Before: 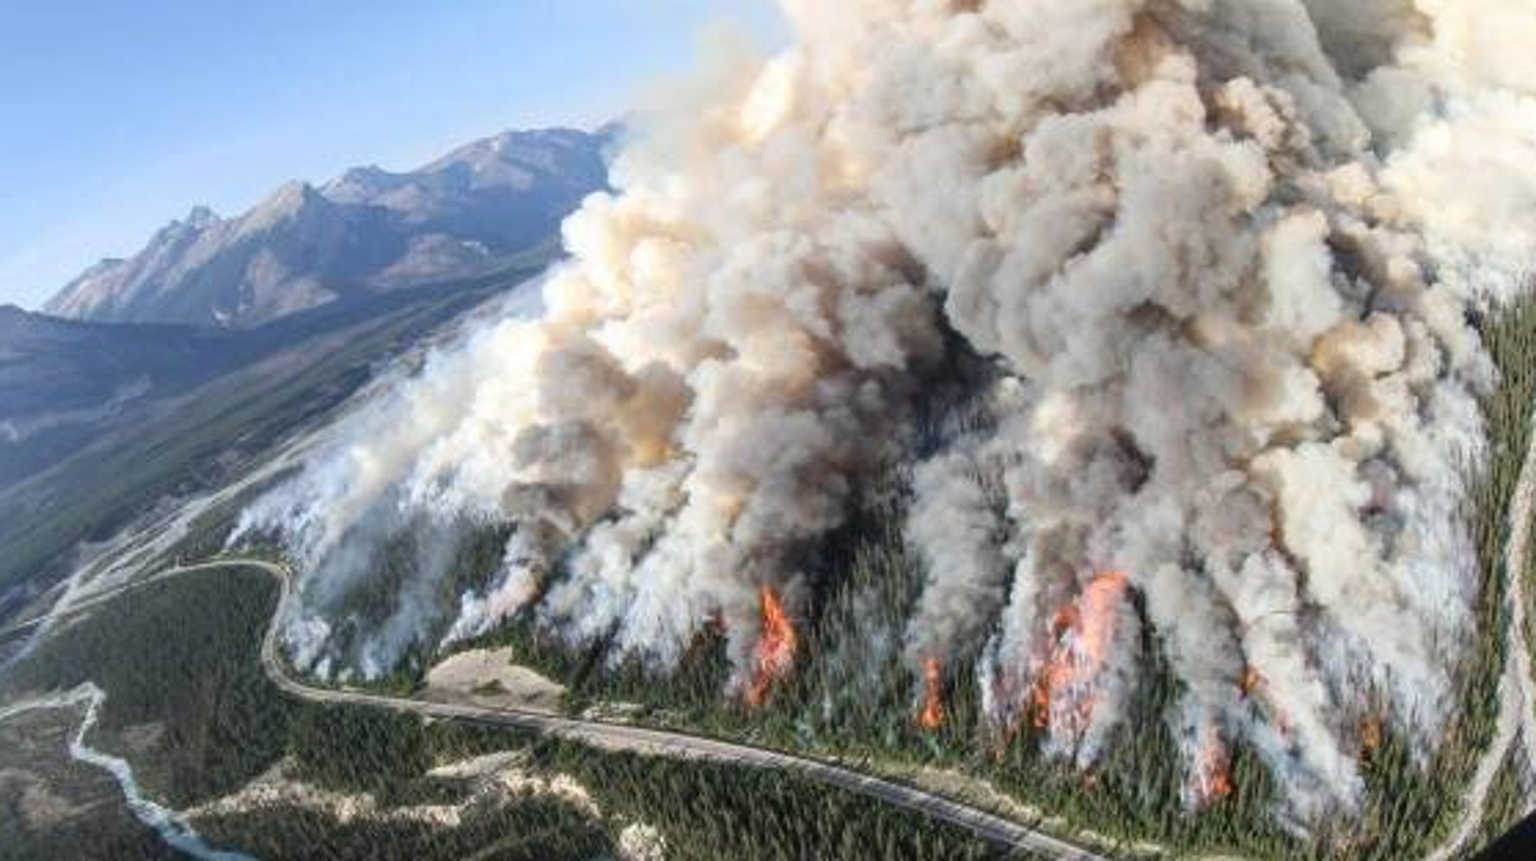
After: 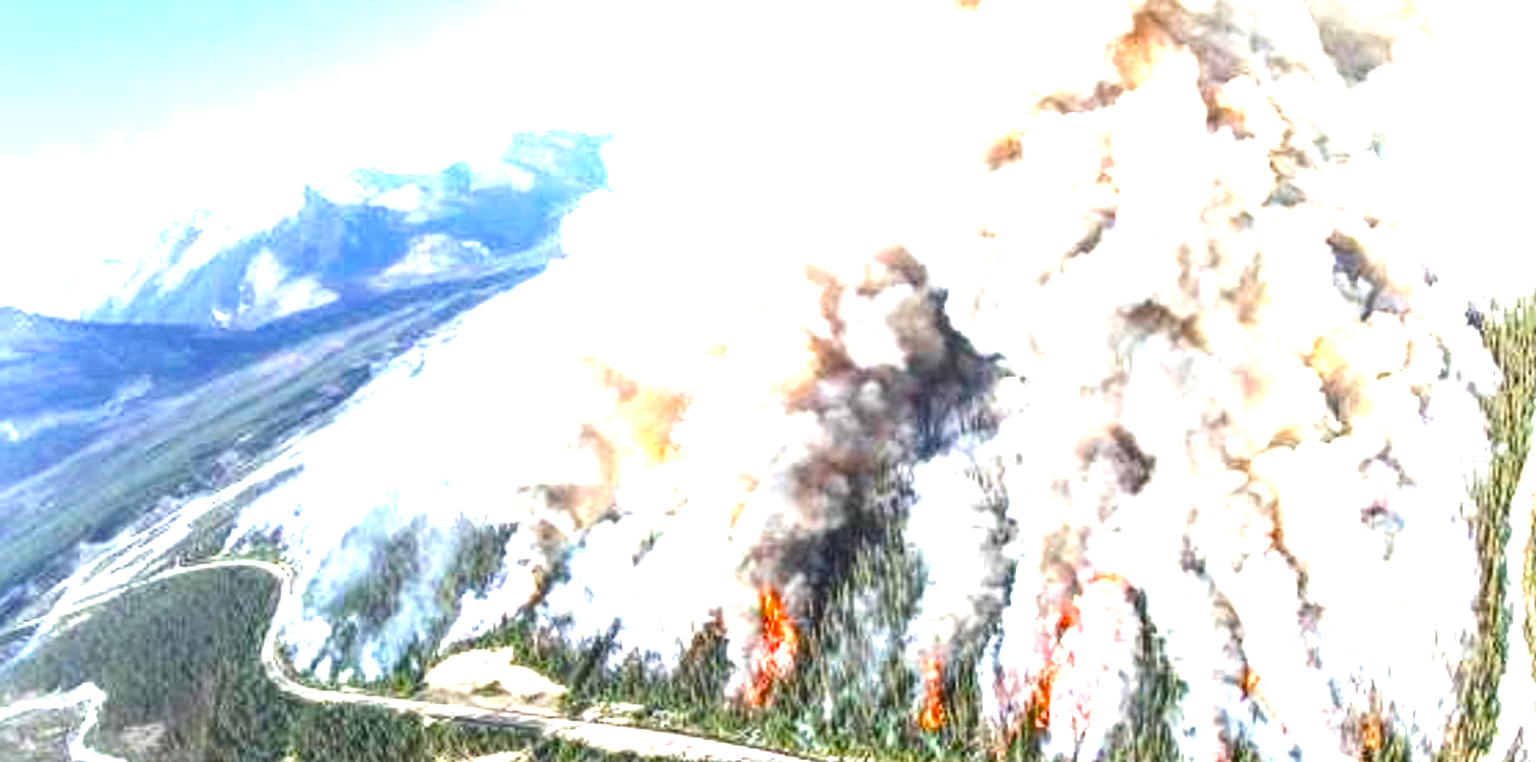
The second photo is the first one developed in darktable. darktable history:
exposure: black level correction 0, exposure 1.68 EV, compensate highlight preservation false
local contrast: on, module defaults
color balance rgb: perceptual saturation grading › global saturation 30.408%, perceptual brilliance grading › global brilliance 1.174%, perceptual brilliance grading › highlights 8.376%, perceptual brilliance grading › shadows -3.44%, global vibrance 10.3%, saturation formula JzAzBz (2021)
crop and rotate: top 0%, bottom 11.53%
